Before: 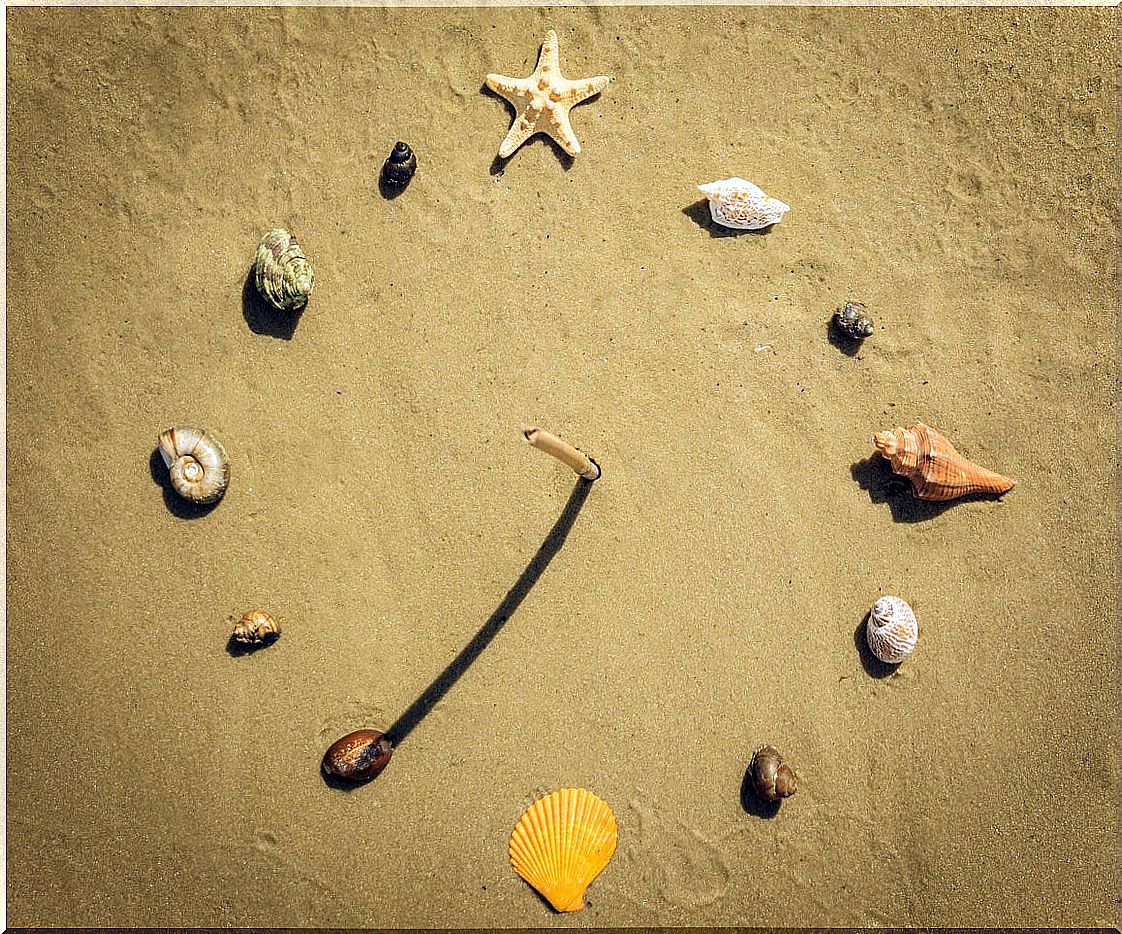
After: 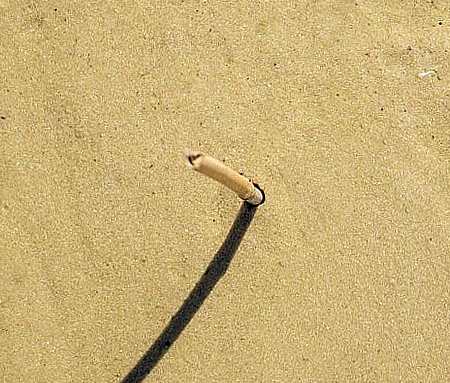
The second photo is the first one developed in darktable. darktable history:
crop: left 29.985%, top 29.492%, right 29.855%, bottom 29.492%
